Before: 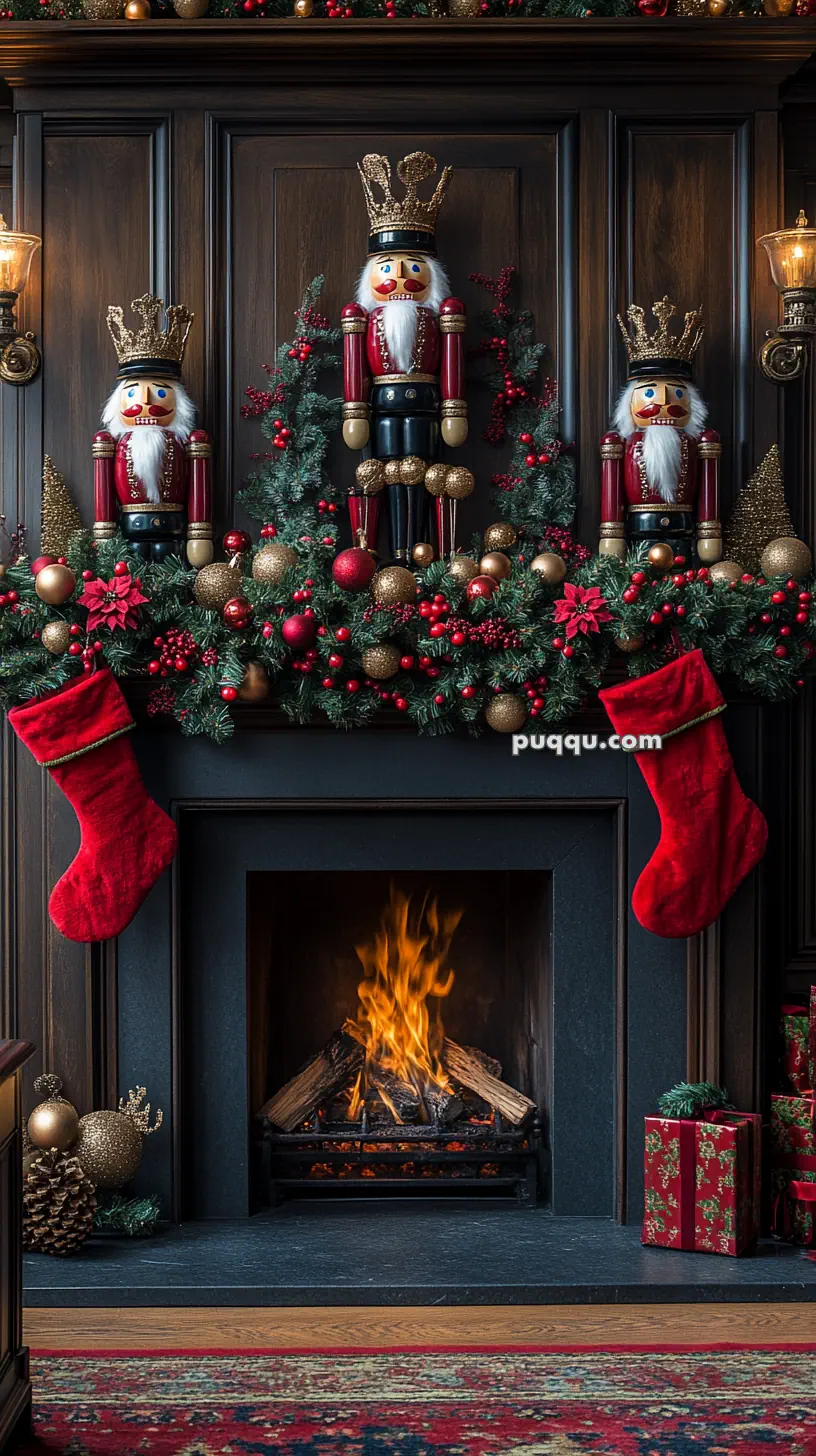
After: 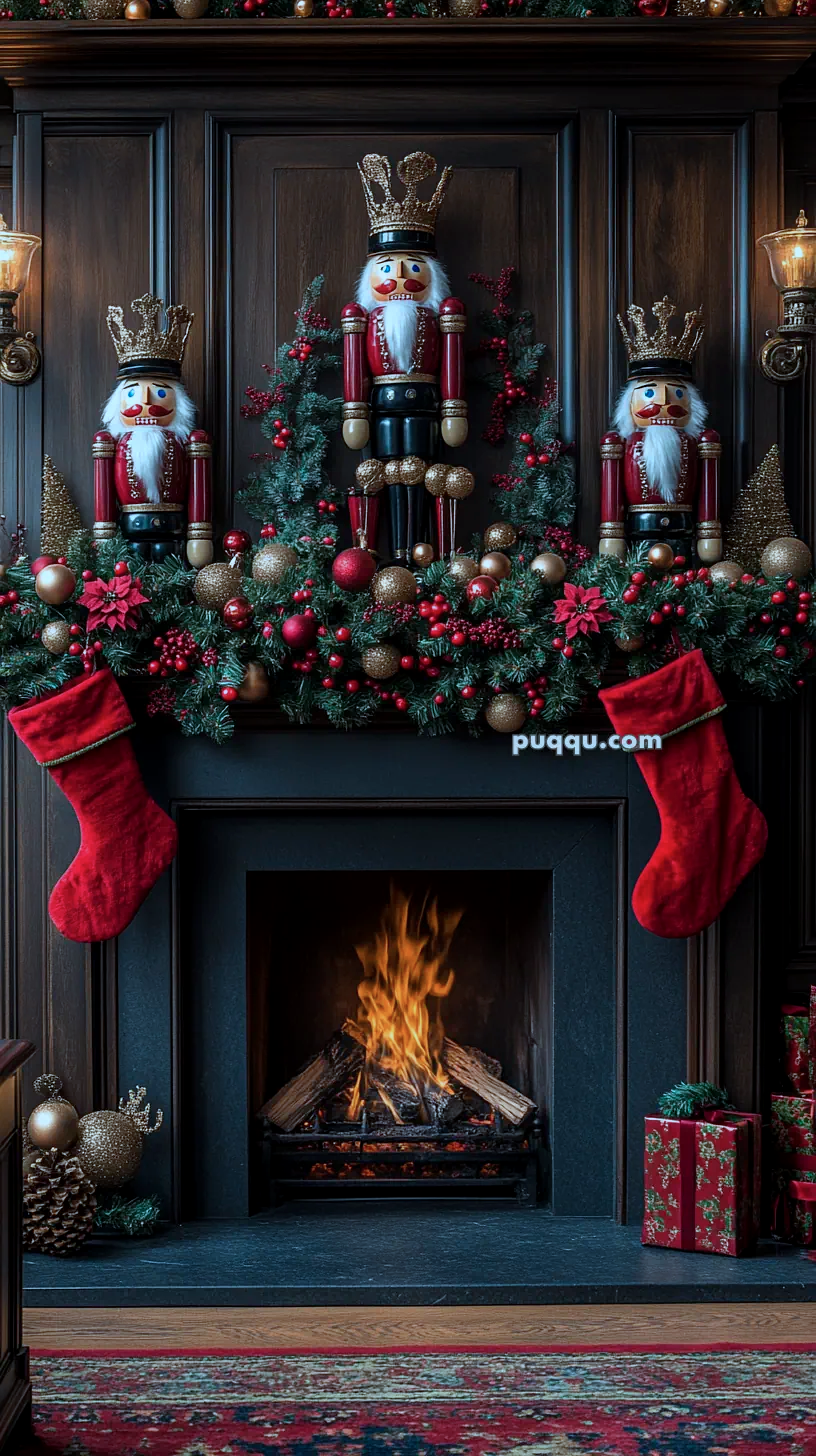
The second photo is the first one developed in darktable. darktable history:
exposure: black level correction 0.002, exposure -0.203 EV, compensate exposure bias true, compensate highlight preservation false
color correction: highlights a* -9.81, highlights b* -21.06
